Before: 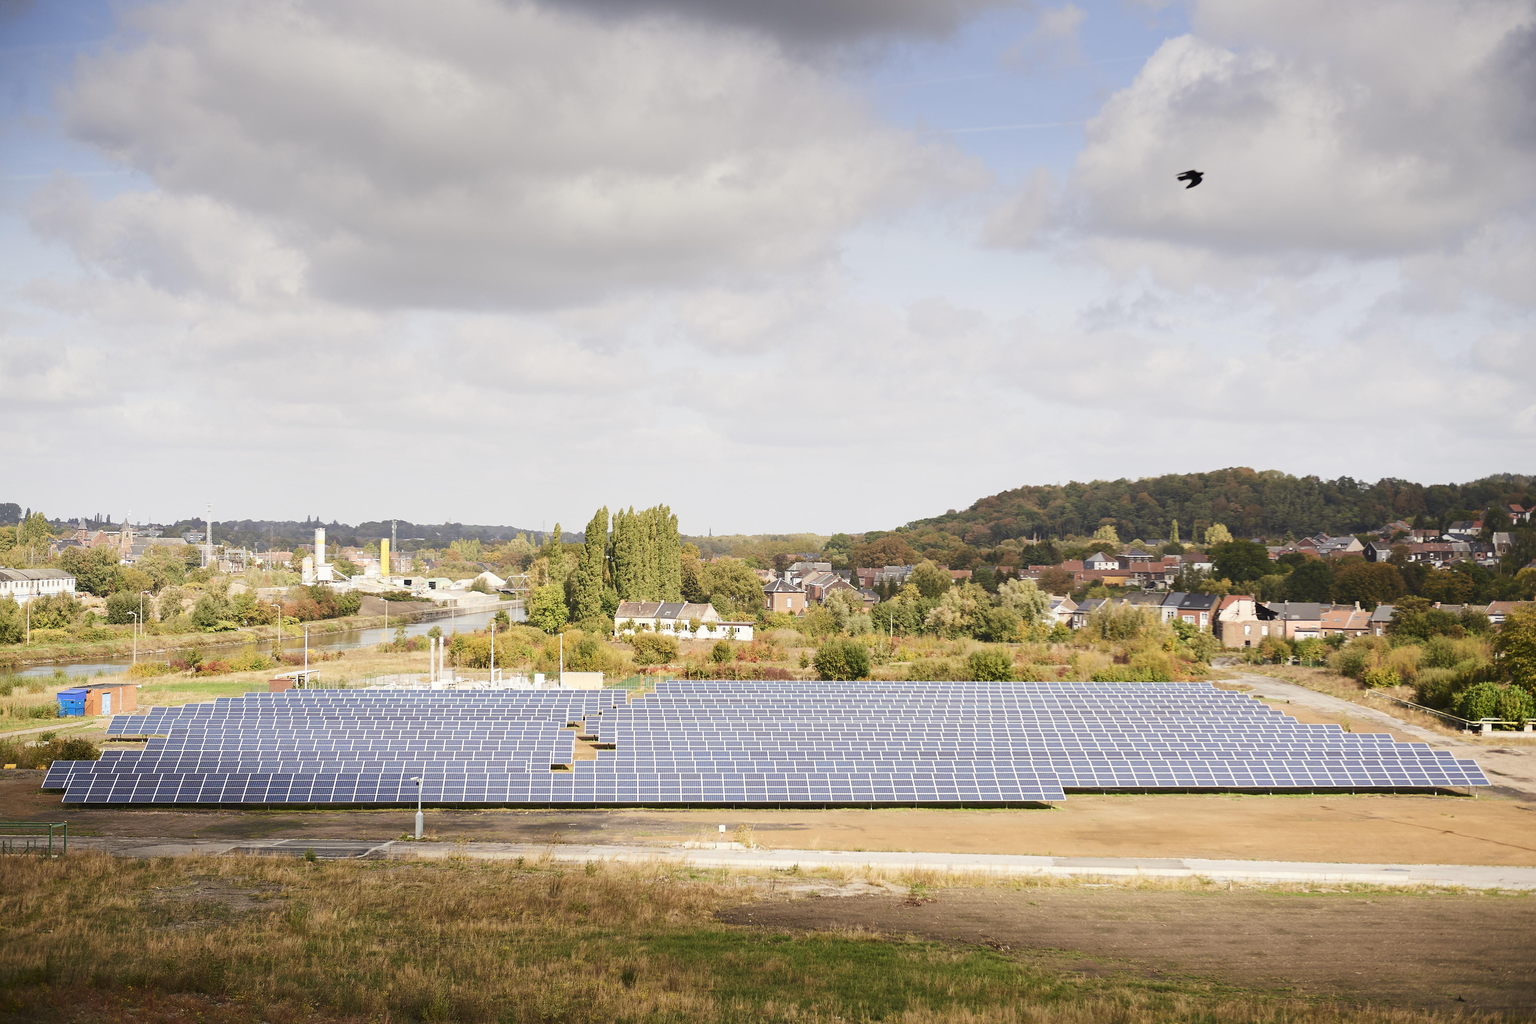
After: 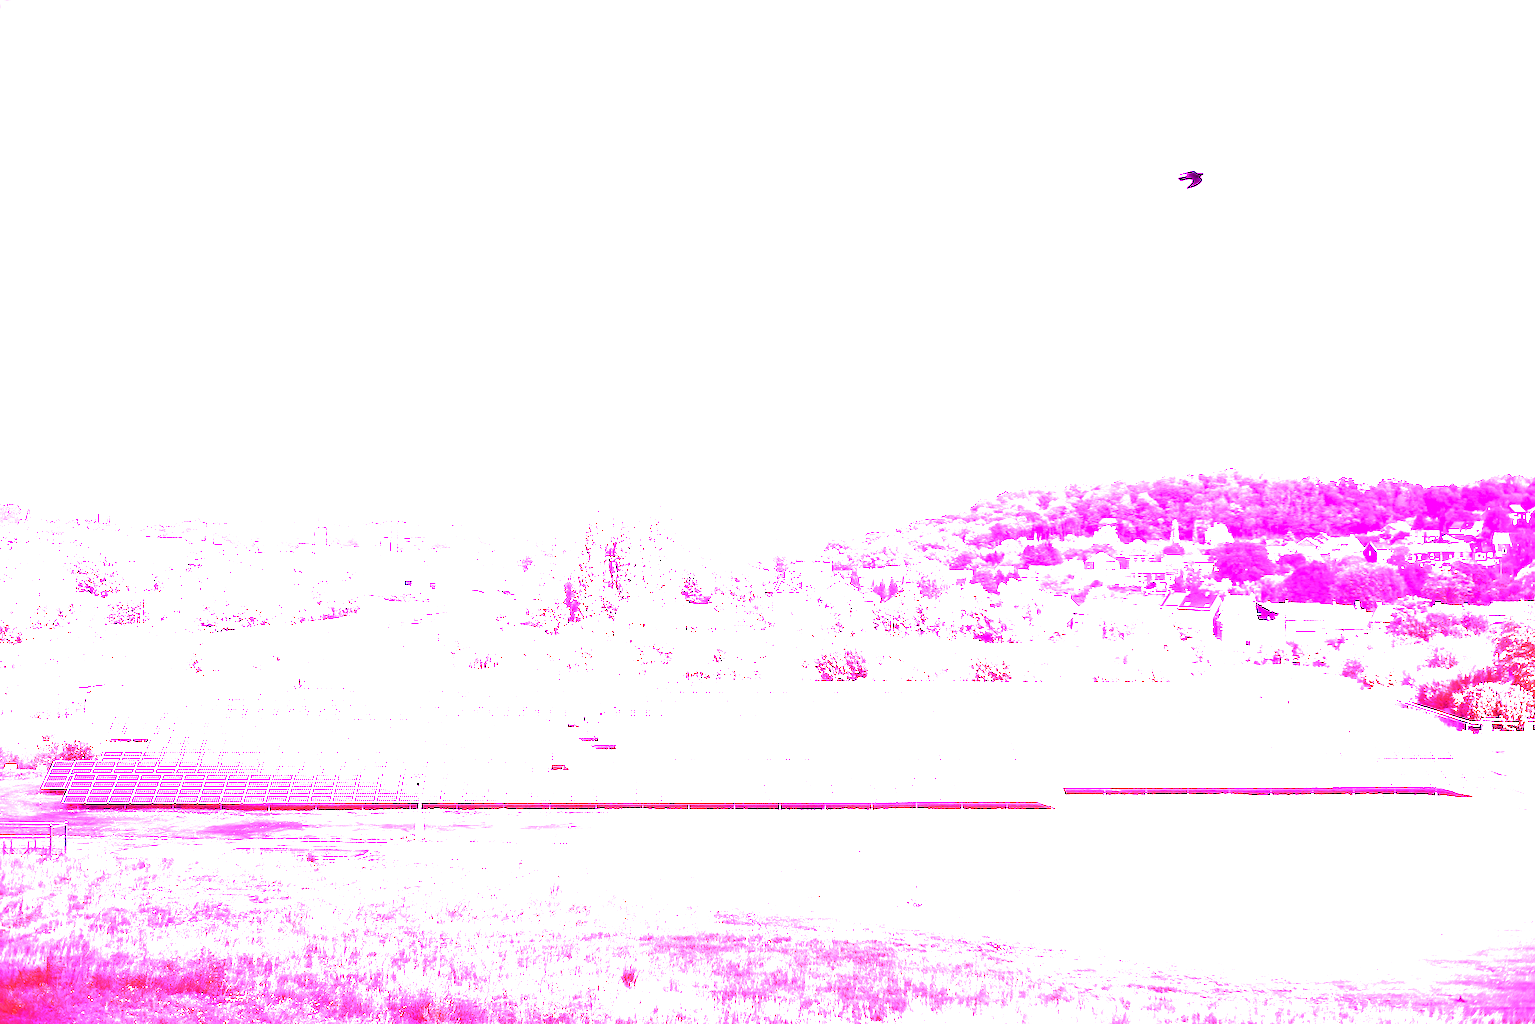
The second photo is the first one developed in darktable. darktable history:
white balance: red 8, blue 8
color calibration: output R [1.003, 0.027, -0.041, 0], output G [-0.018, 1.043, -0.038, 0], output B [0.071, -0.086, 1.017, 0], illuminant as shot in camera, x 0.359, y 0.362, temperature 4570.54 K
